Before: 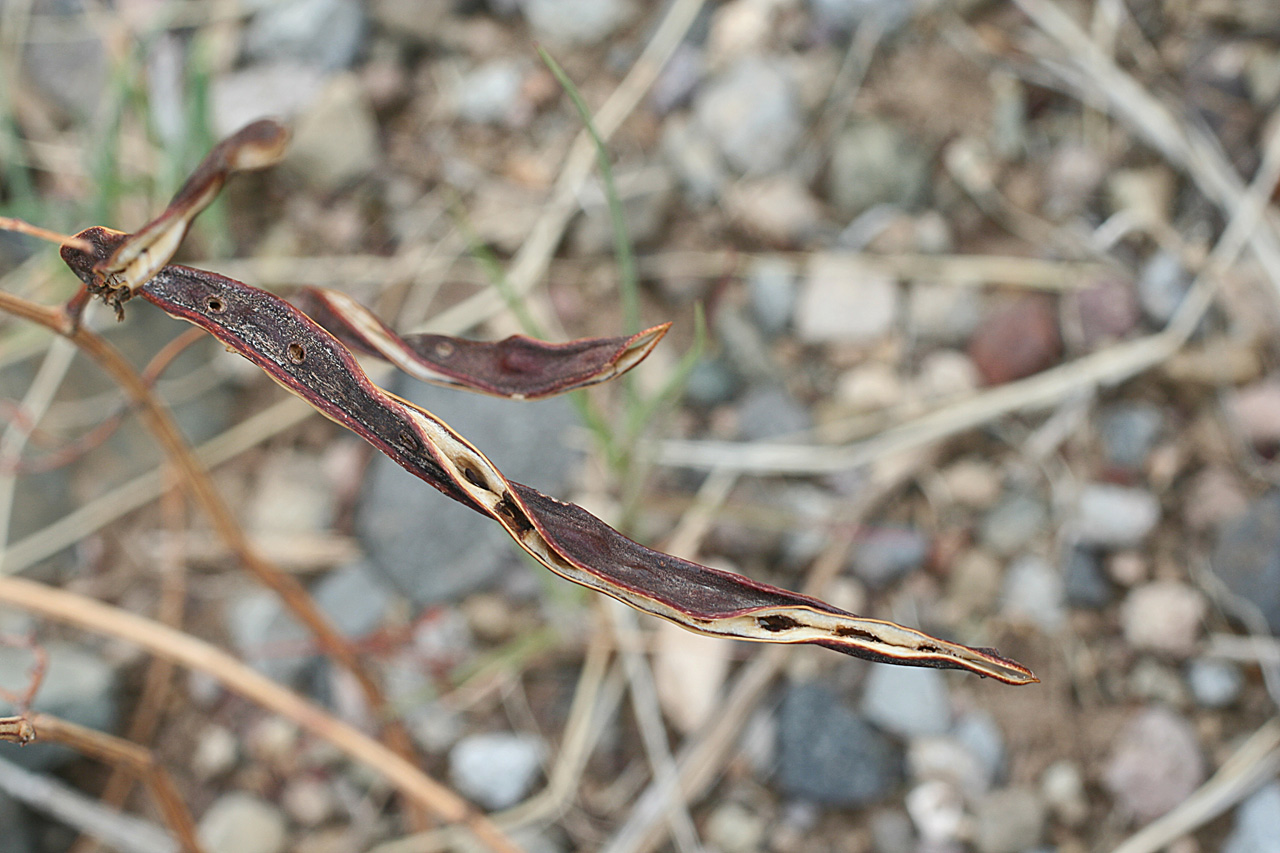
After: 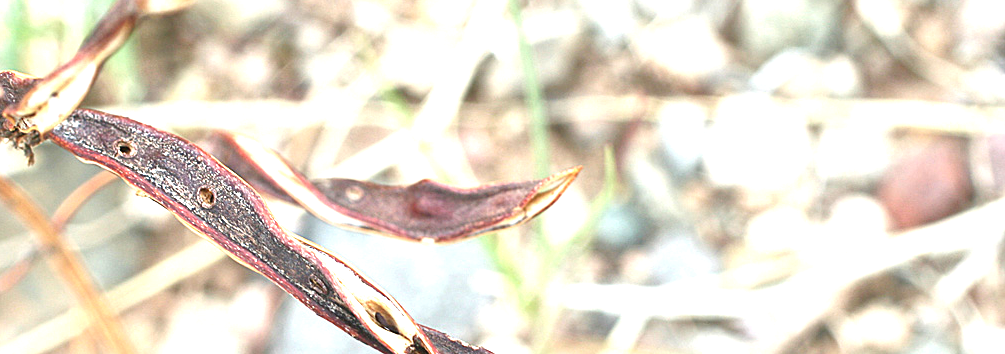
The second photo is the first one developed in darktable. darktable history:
crop: left 7.036%, top 18.398%, right 14.379%, bottom 40.043%
exposure: black level correction 0, exposure 1.675 EV, compensate exposure bias true, compensate highlight preservation false
